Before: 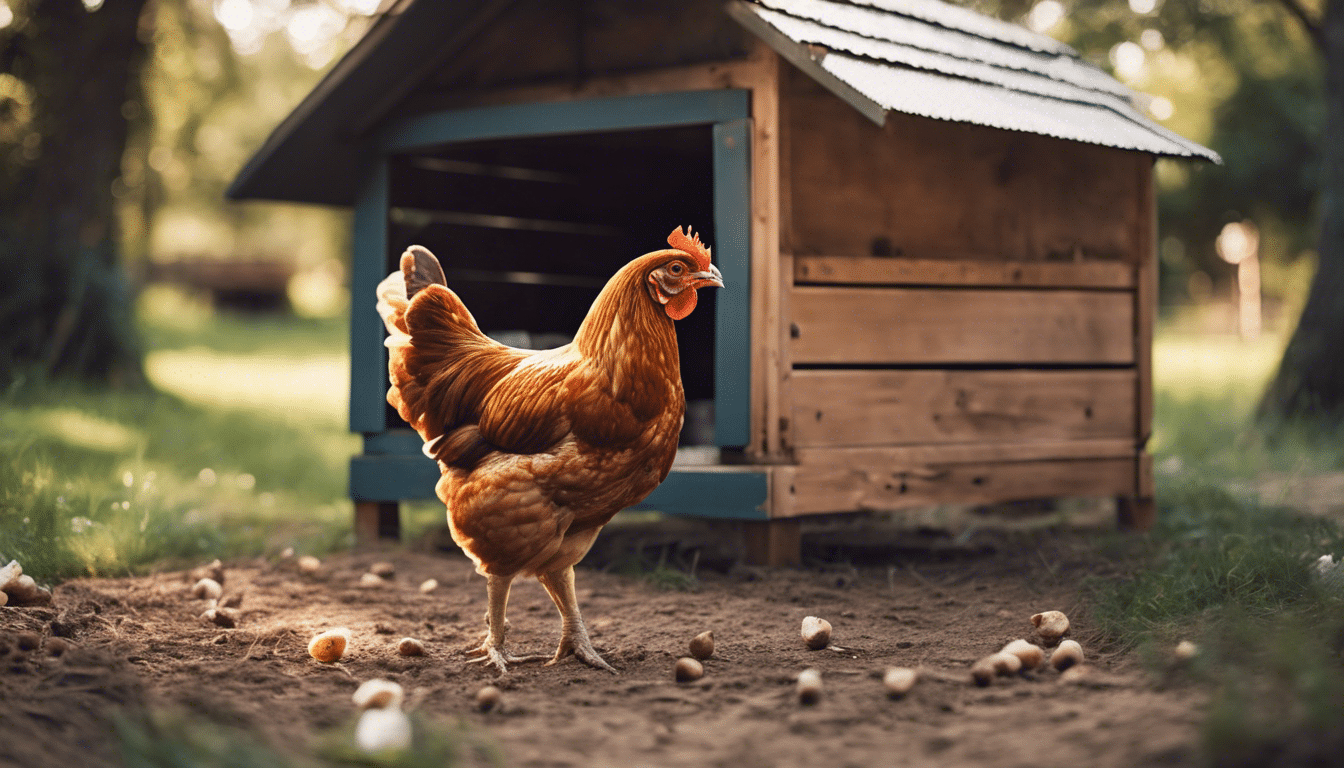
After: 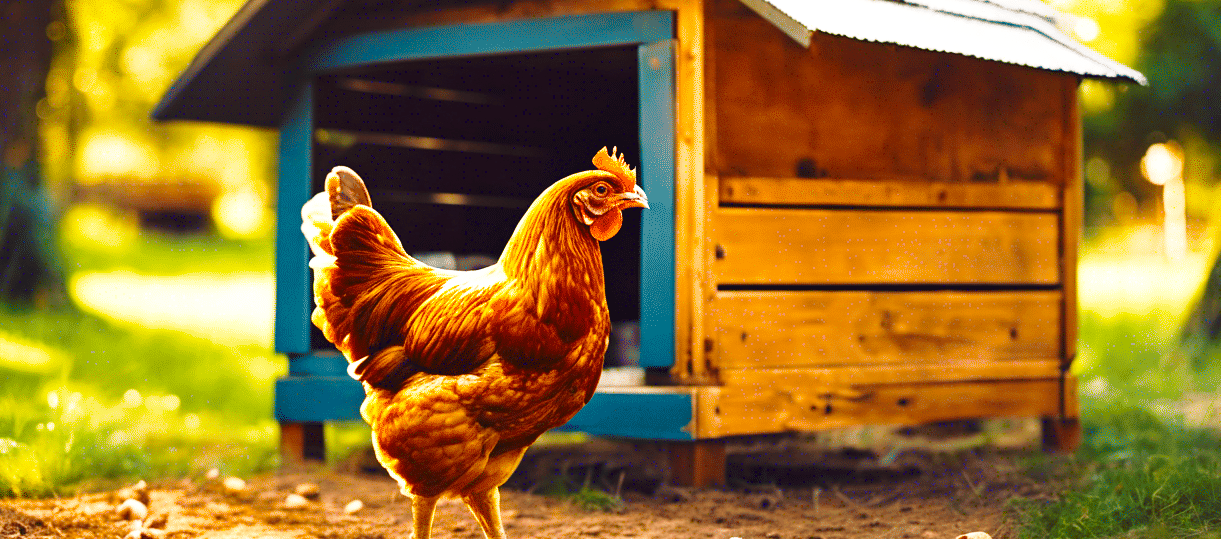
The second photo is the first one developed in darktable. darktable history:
color balance rgb: linear chroma grading › shadows 10%, linear chroma grading › highlights 10%, linear chroma grading › global chroma 15%, linear chroma grading › mid-tones 15%, perceptual saturation grading › global saturation 40%, perceptual saturation grading › highlights -25%, perceptual saturation grading › mid-tones 35%, perceptual saturation grading › shadows 35%, perceptual brilliance grading › global brilliance 11.29%, global vibrance 11.29%
crop: left 5.596%, top 10.314%, right 3.534%, bottom 19.395%
base curve: curves: ch0 [(0, 0) (0.028, 0.03) (0.121, 0.232) (0.46, 0.748) (0.859, 0.968) (1, 1)], preserve colors none
